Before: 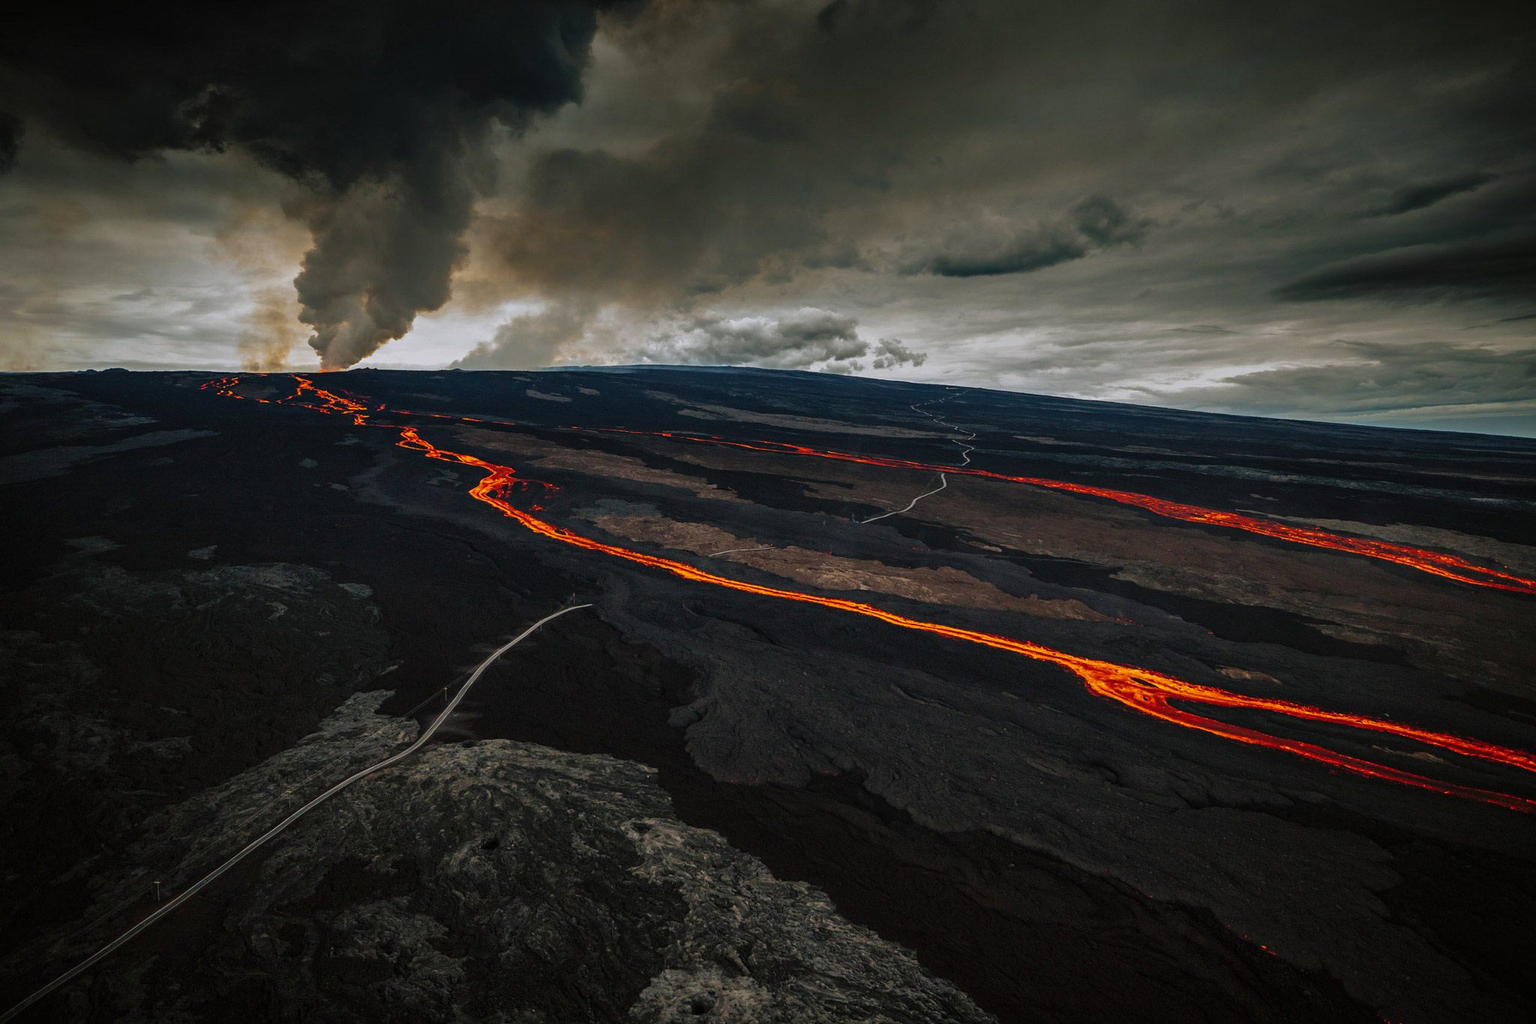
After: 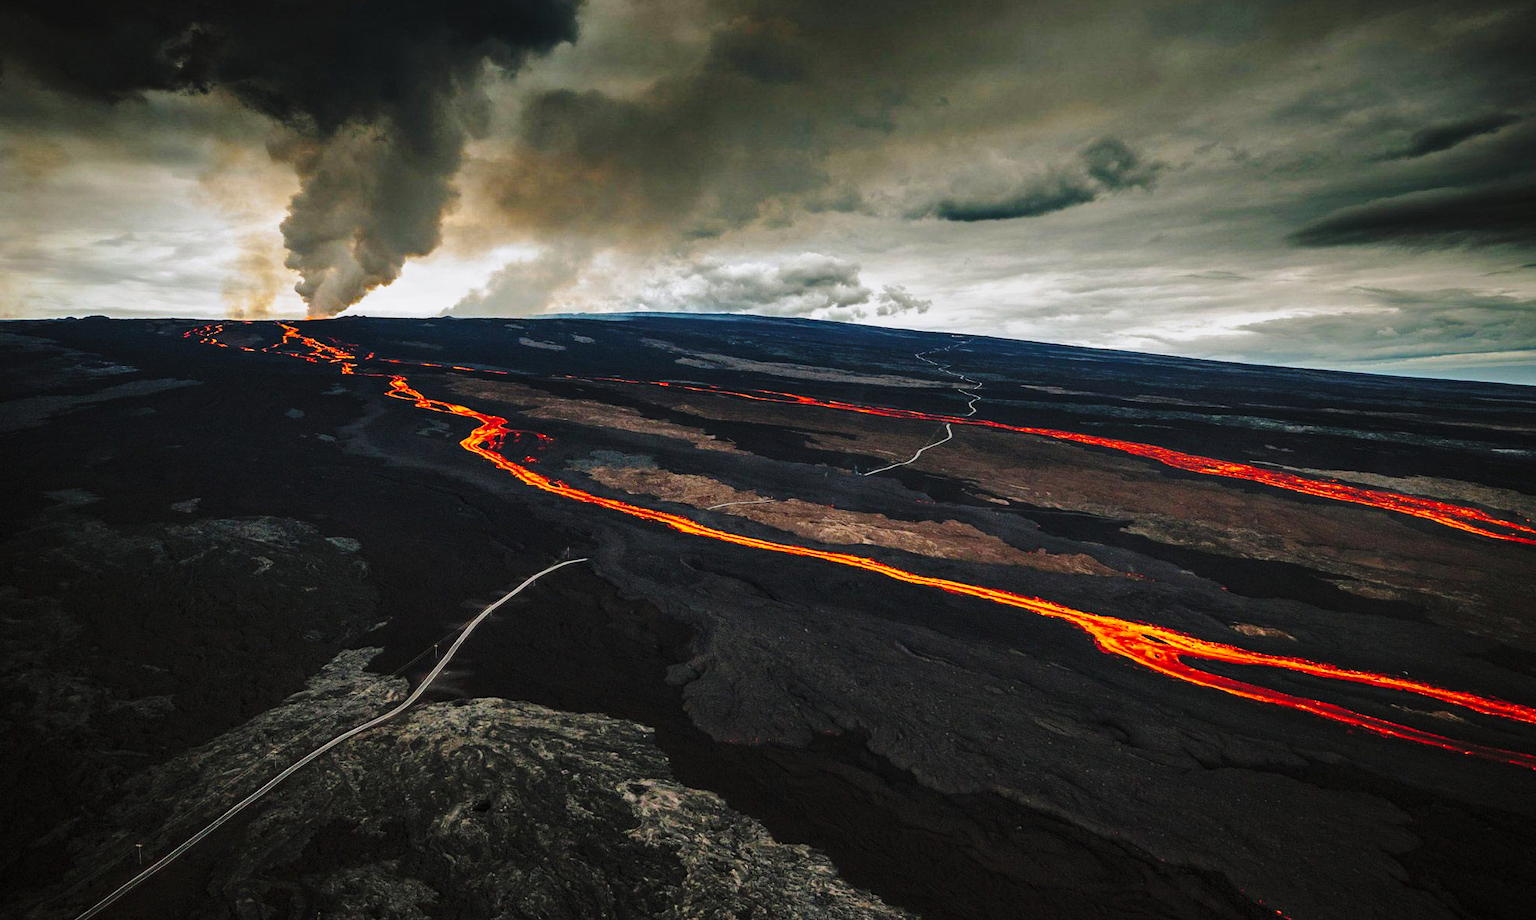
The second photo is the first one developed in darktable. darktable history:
base curve: curves: ch0 [(0, 0) (0.028, 0.03) (0.121, 0.232) (0.46, 0.748) (0.859, 0.968) (1, 1)], preserve colors none
contrast brightness saturation: contrast 0.05, brightness 0.06, saturation 0.01
crop: left 1.507%, top 6.147%, right 1.379%, bottom 6.637%
